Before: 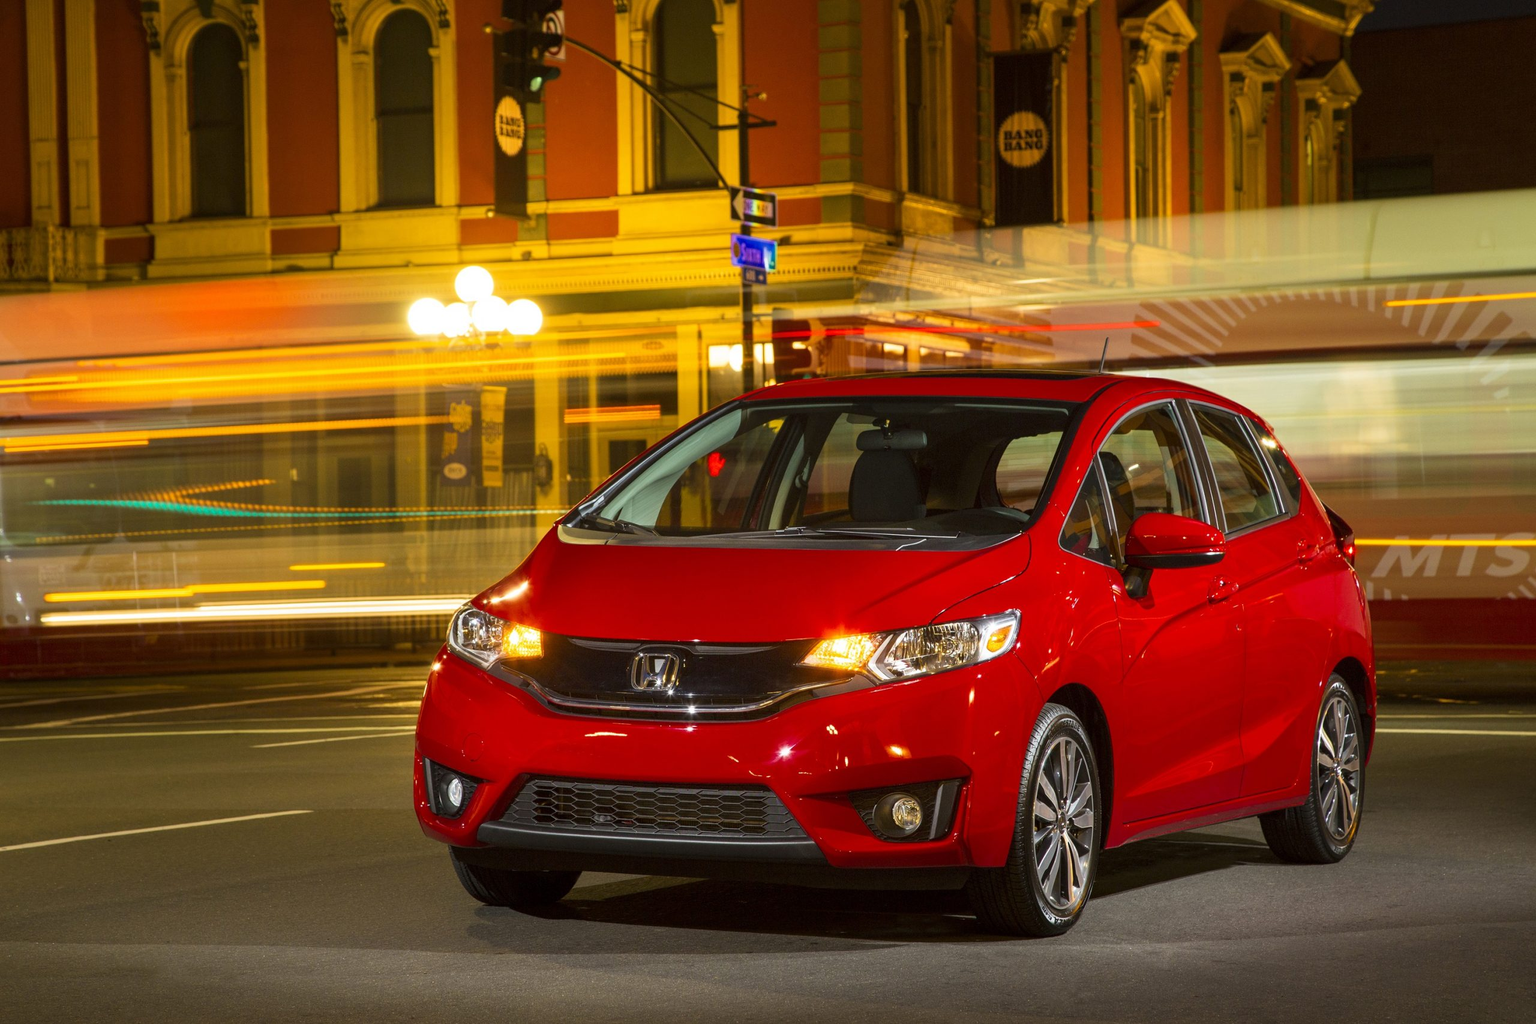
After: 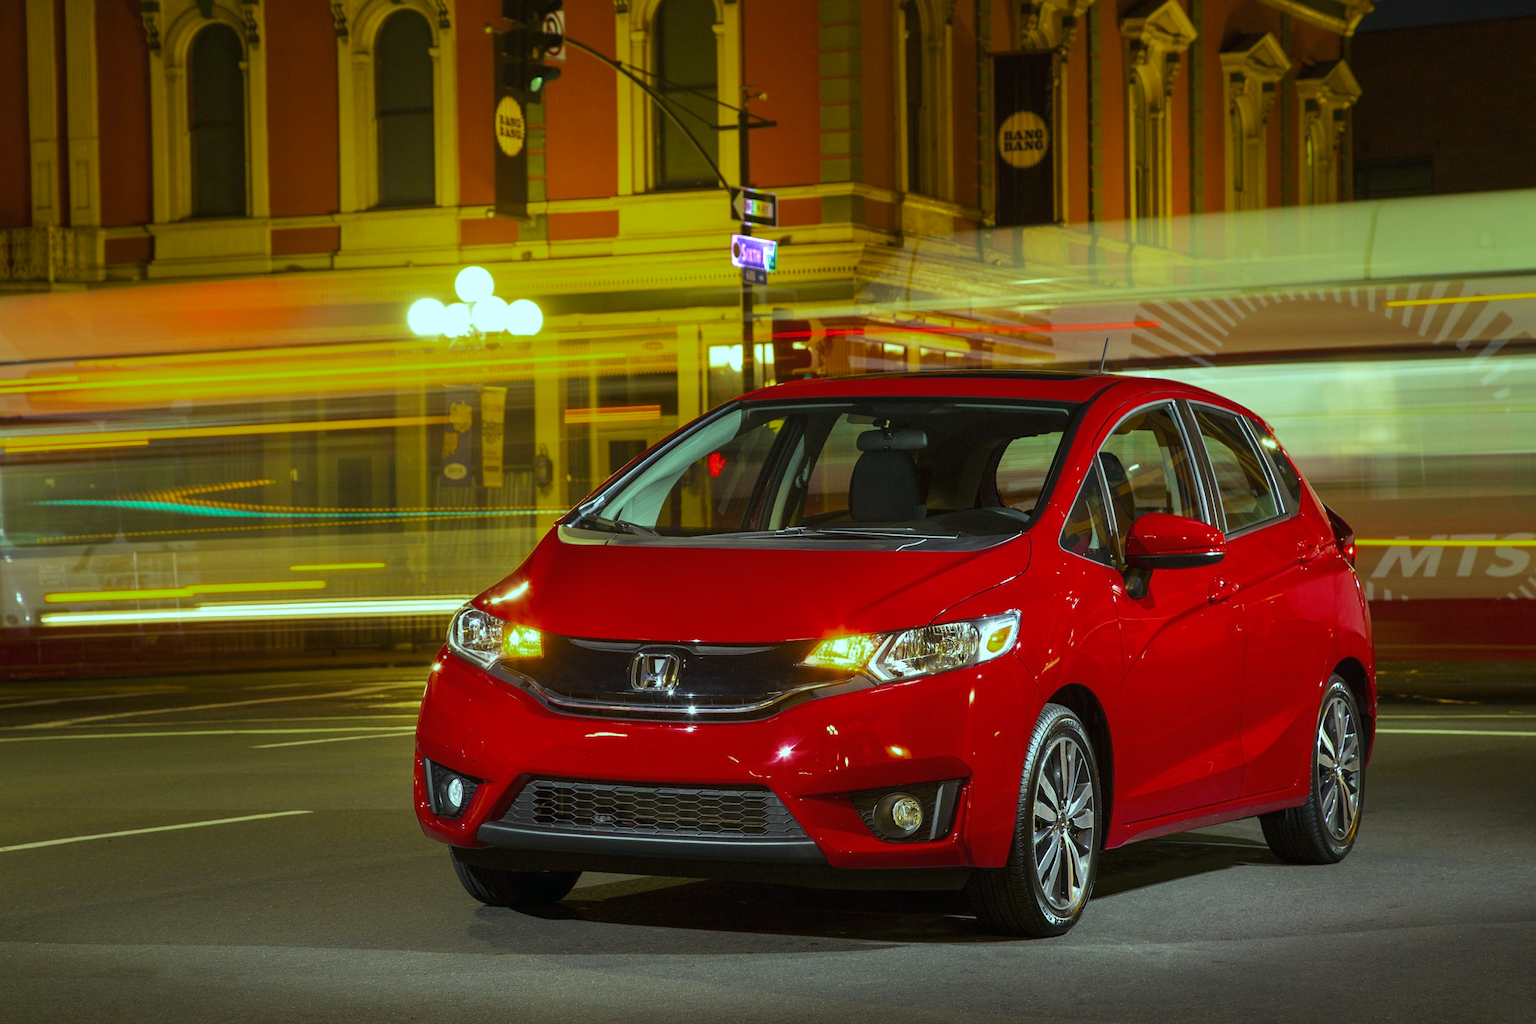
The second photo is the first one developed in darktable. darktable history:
color balance: mode lift, gamma, gain (sRGB), lift [0.997, 0.979, 1.021, 1.011], gamma [1, 1.084, 0.916, 0.998], gain [1, 0.87, 1.13, 1.101], contrast 4.55%, contrast fulcrum 38.24%, output saturation 104.09%
color zones: curves: ch0 [(0.203, 0.433) (0.607, 0.517) (0.697, 0.696) (0.705, 0.897)]
